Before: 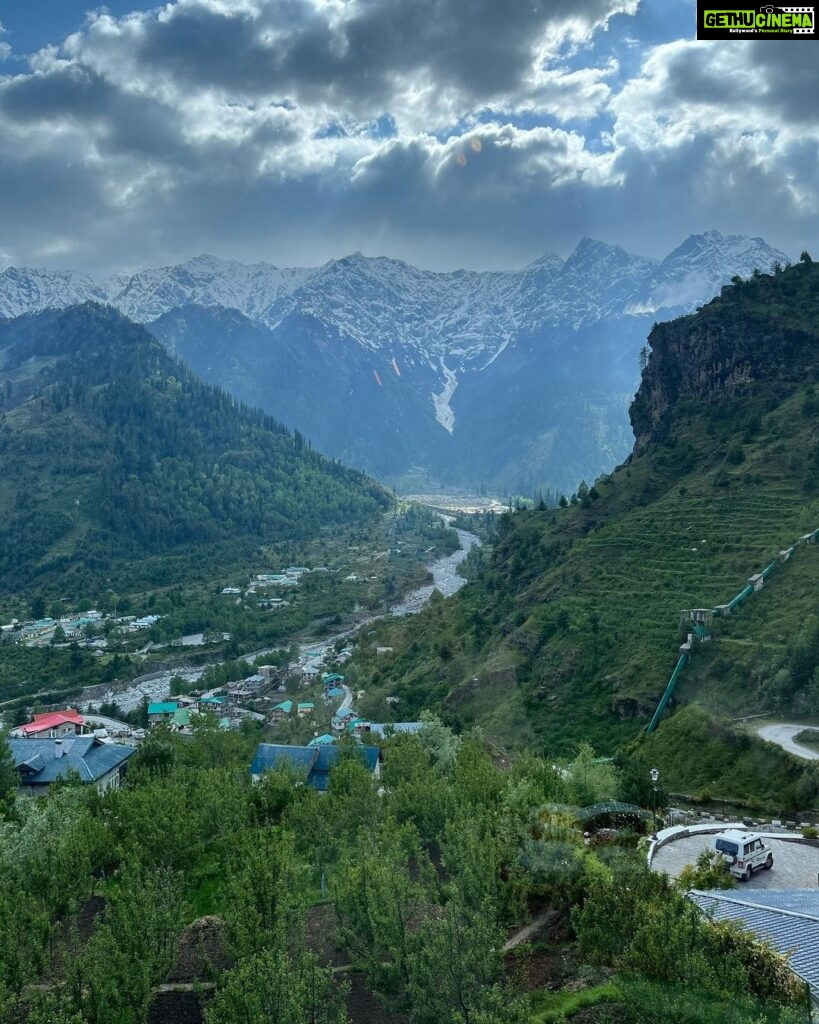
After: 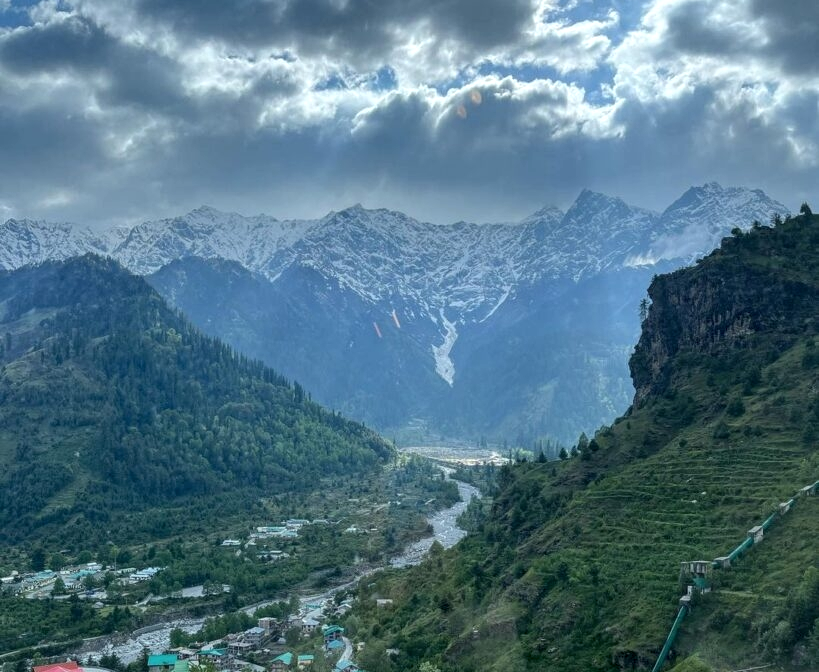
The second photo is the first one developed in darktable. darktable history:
local contrast: on, module defaults
crop and rotate: top 4.739%, bottom 29.567%
